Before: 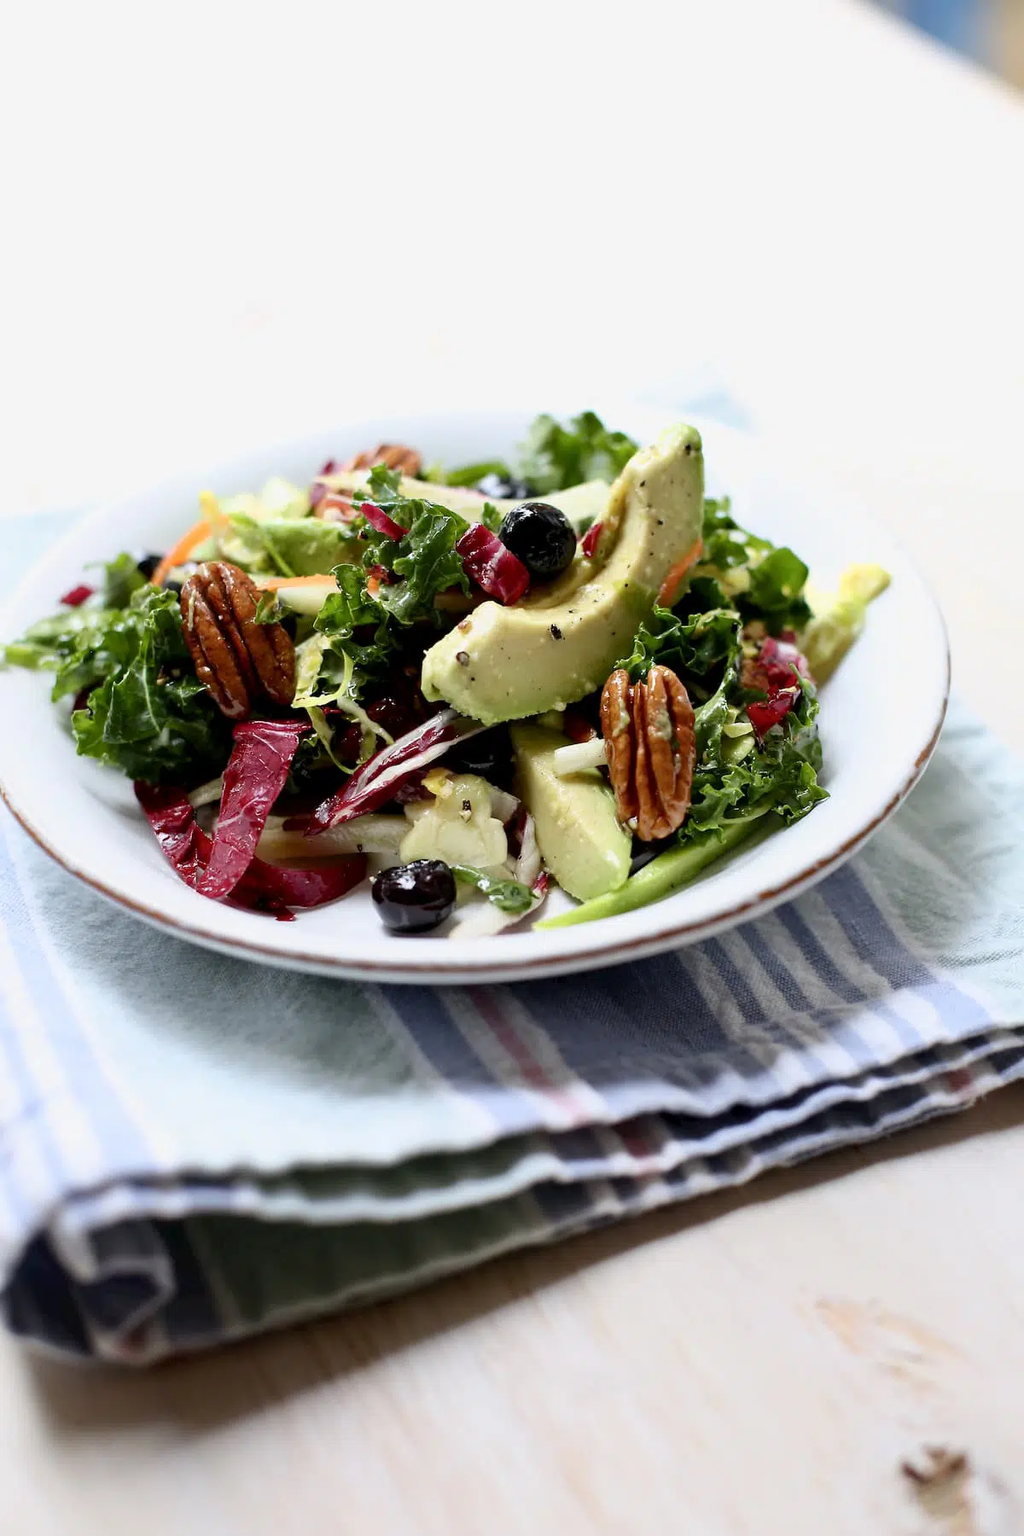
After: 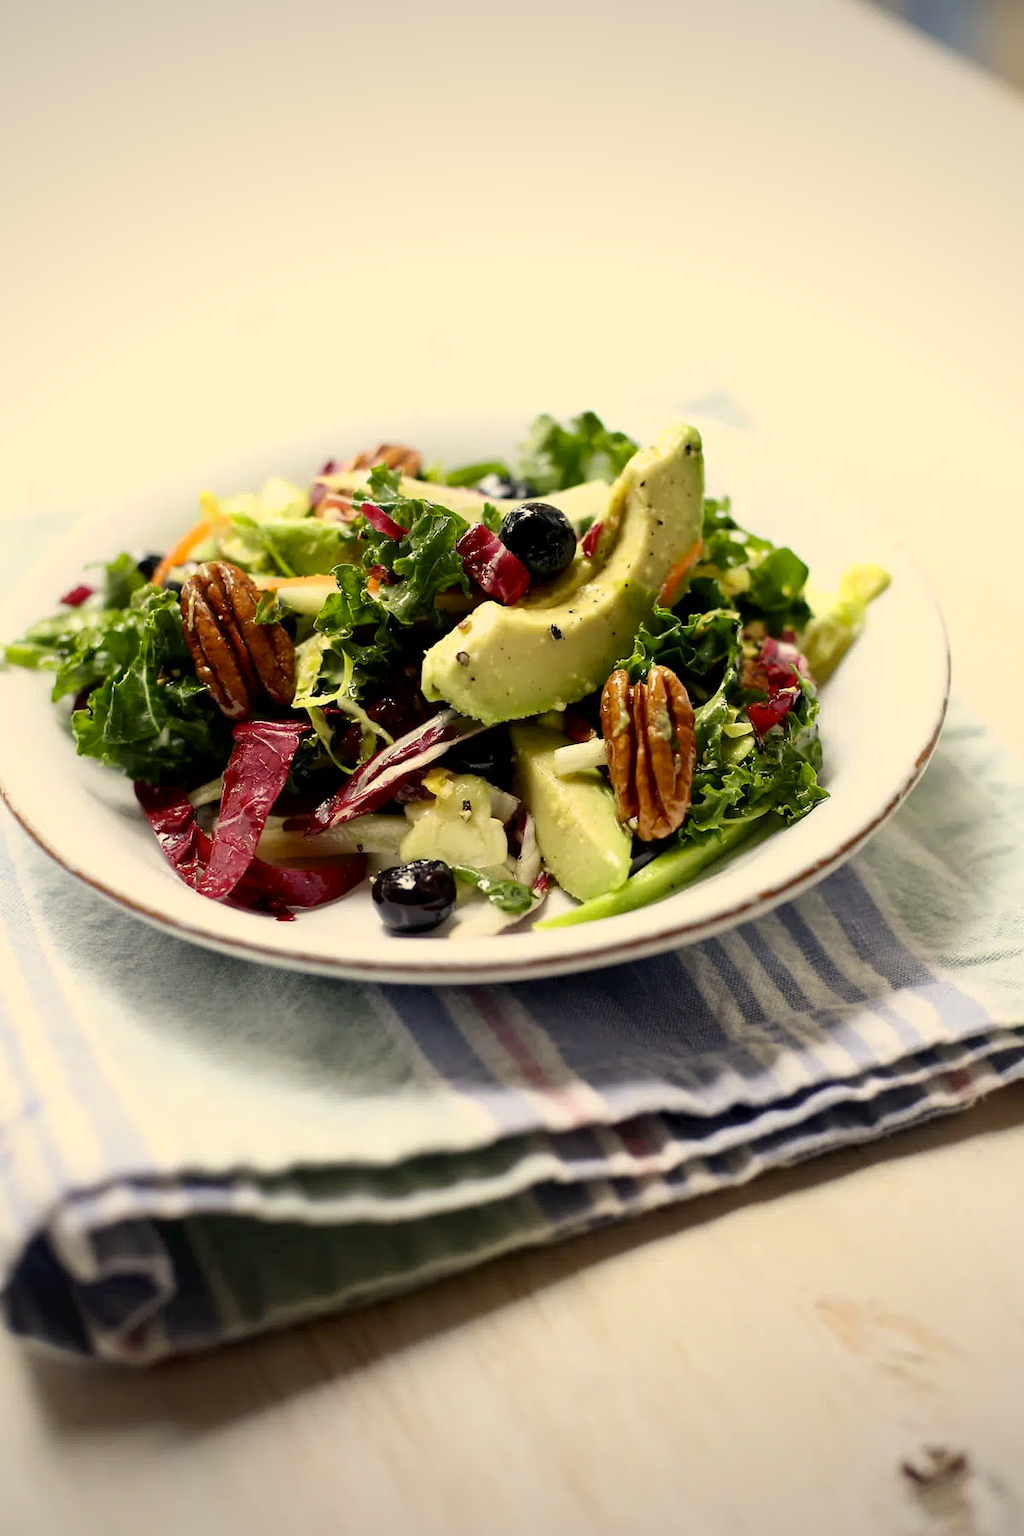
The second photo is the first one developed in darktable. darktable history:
vignetting: fall-off start 84.68%, fall-off radius 79.53%, width/height ratio 1.219
color correction: highlights a* 2.51, highlights b* 23.23
